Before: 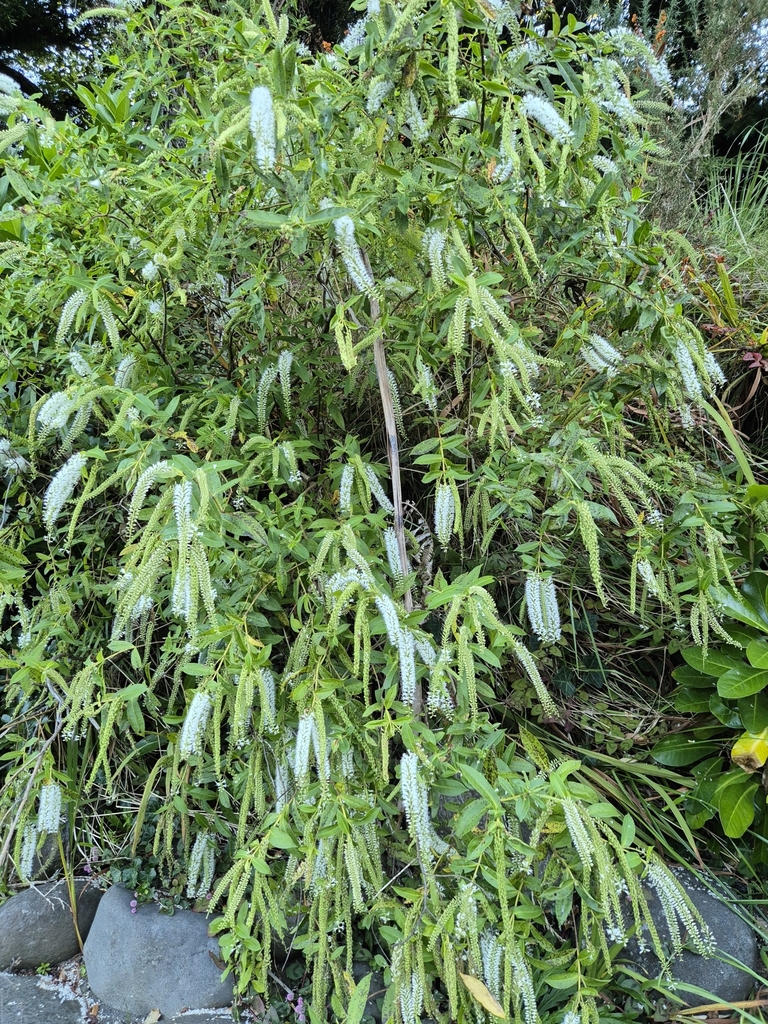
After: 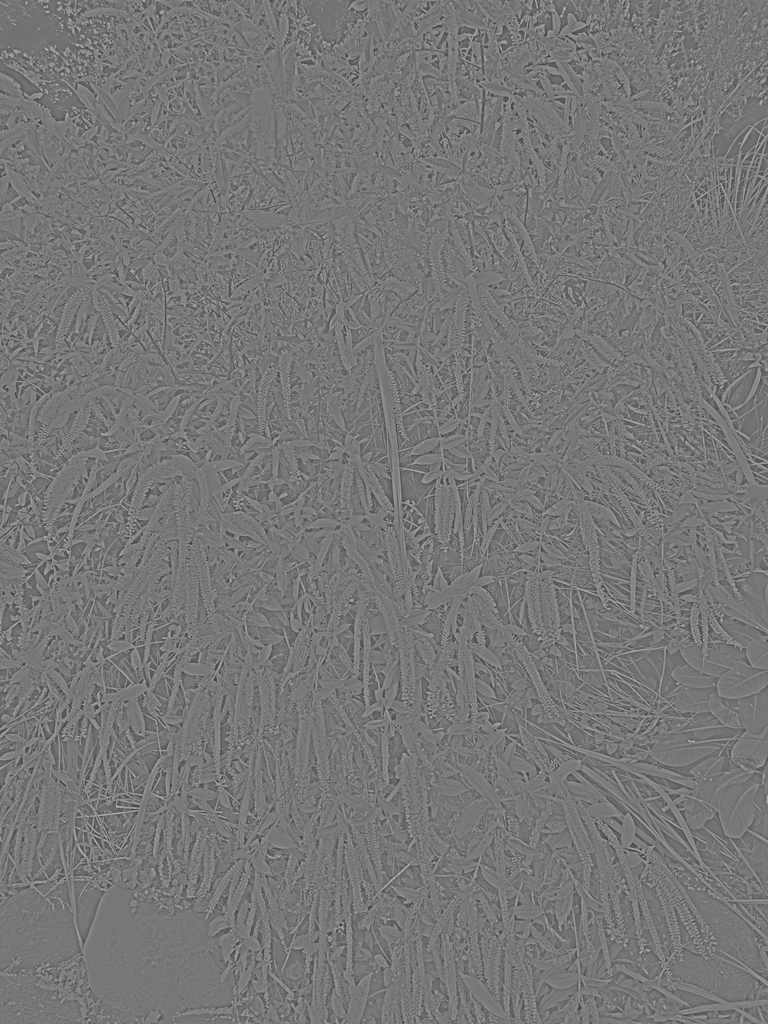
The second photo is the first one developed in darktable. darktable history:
highpass: sharpness 9.84%, contrast boost 9.94%
exposure: black level correction 0.007, exposure 0.093 EV, compensate highlight preservation false
